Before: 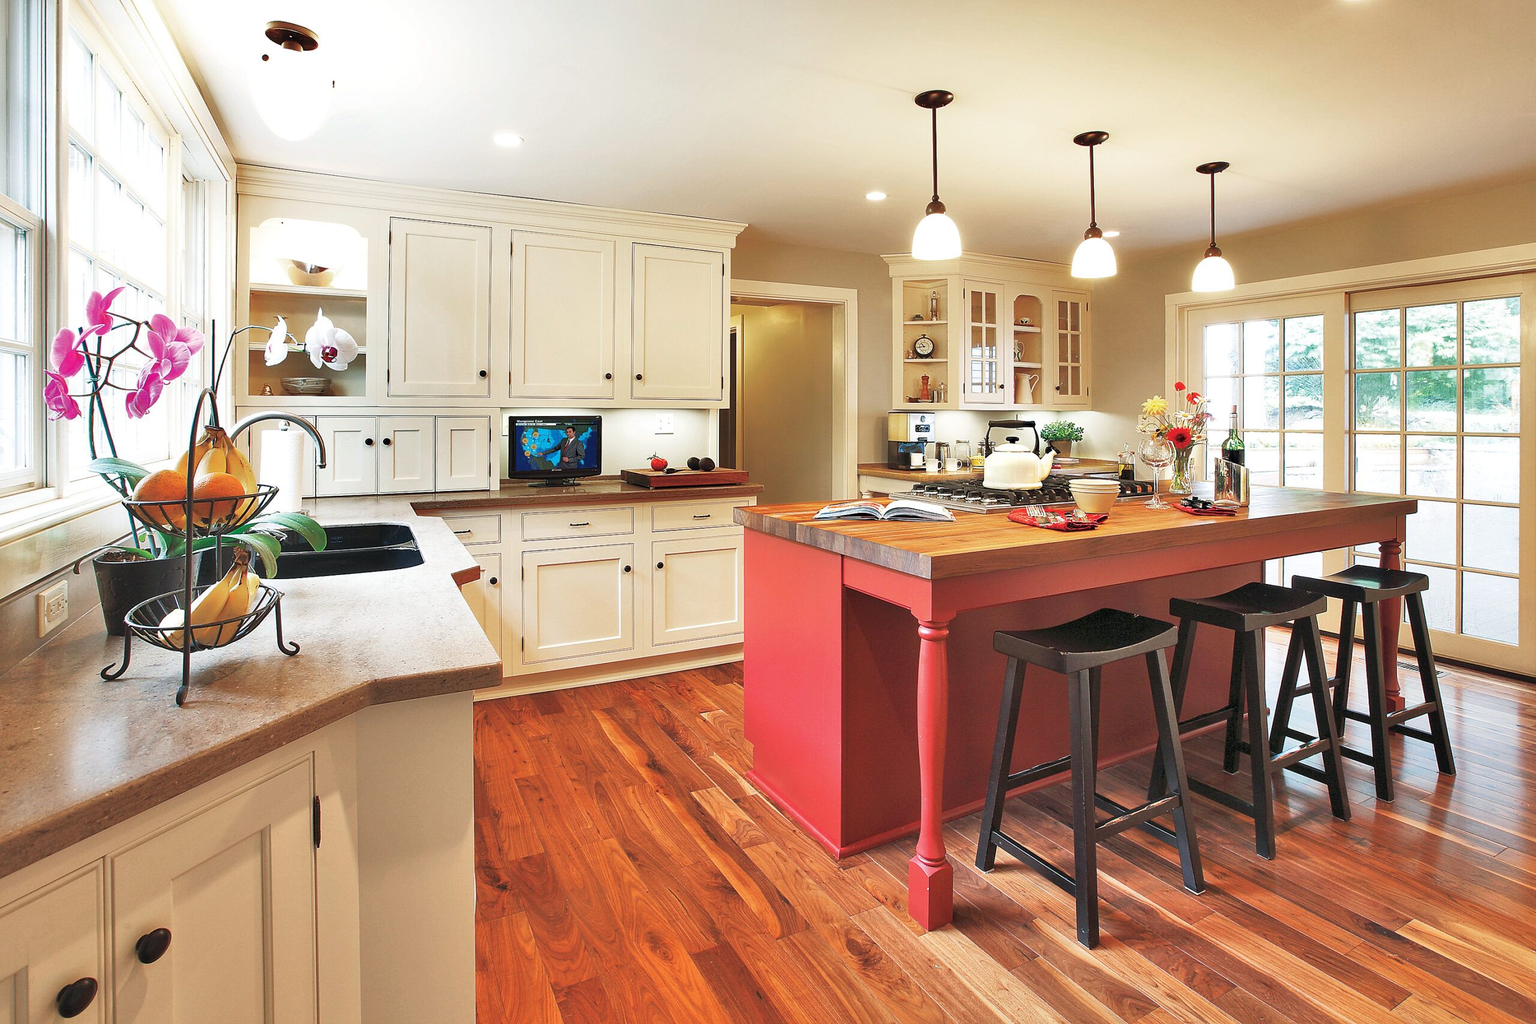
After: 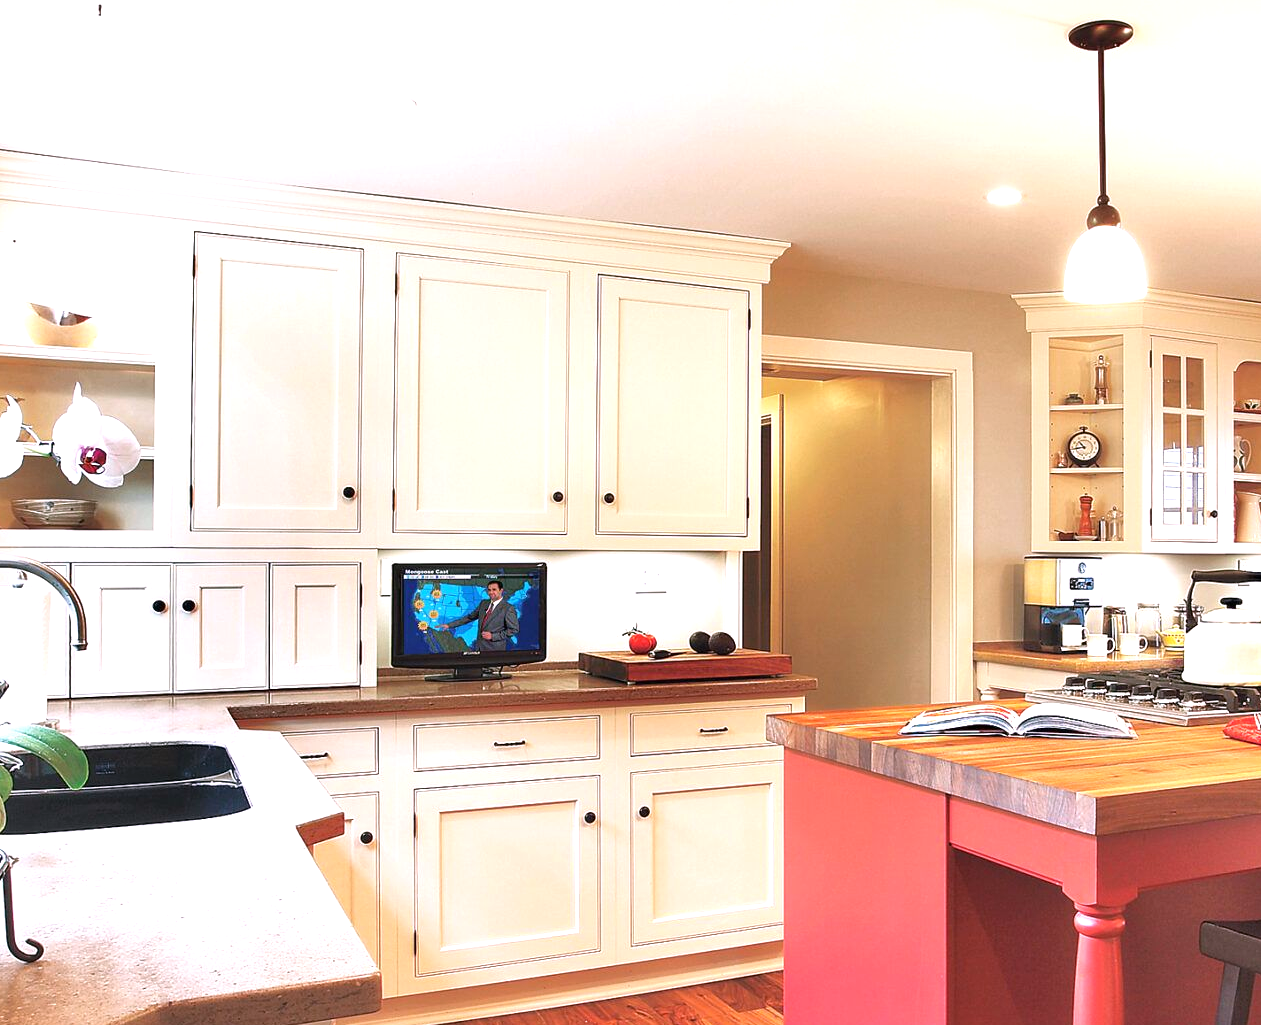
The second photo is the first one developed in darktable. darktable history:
crop: left 17.835%, top 7.675%, right 32.881%, bottom 32.213%
exposure: black level correction 0, exposure 0.5 EV, compensate highlight preservation false
white balance: red 1.05, blue 1.072
